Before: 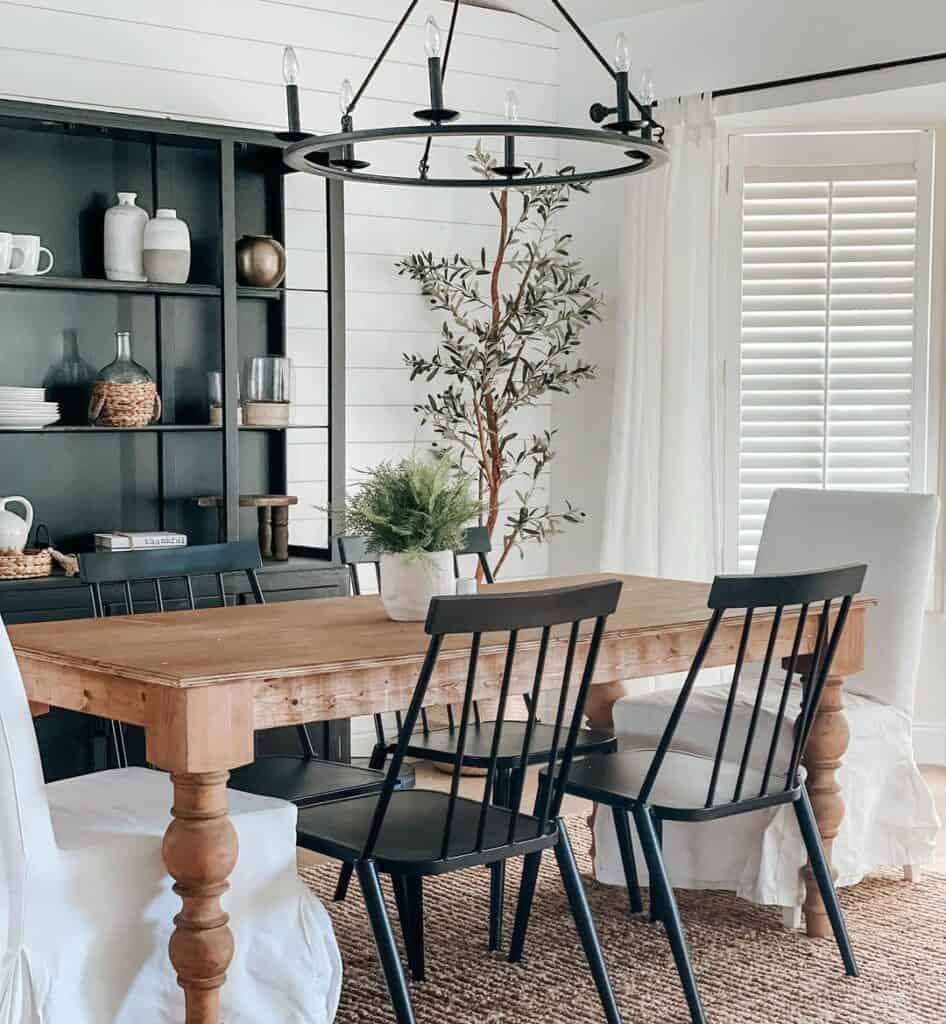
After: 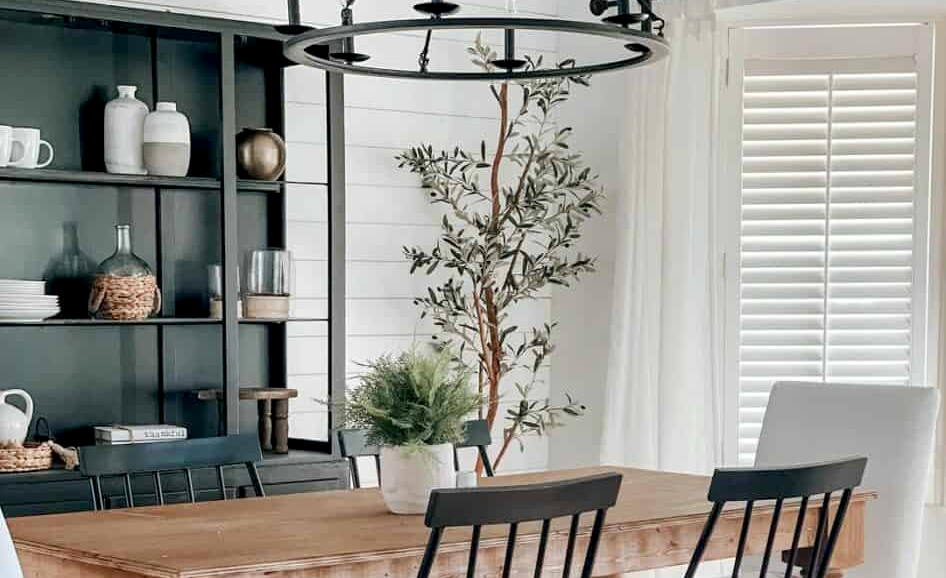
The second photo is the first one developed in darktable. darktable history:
crop and rotate: top 10.505%, bottom 32.988%
exposure: black level correction 0.005, exposure 0.015 EV, compensate exposure bias true, compensate highlight preservation false
